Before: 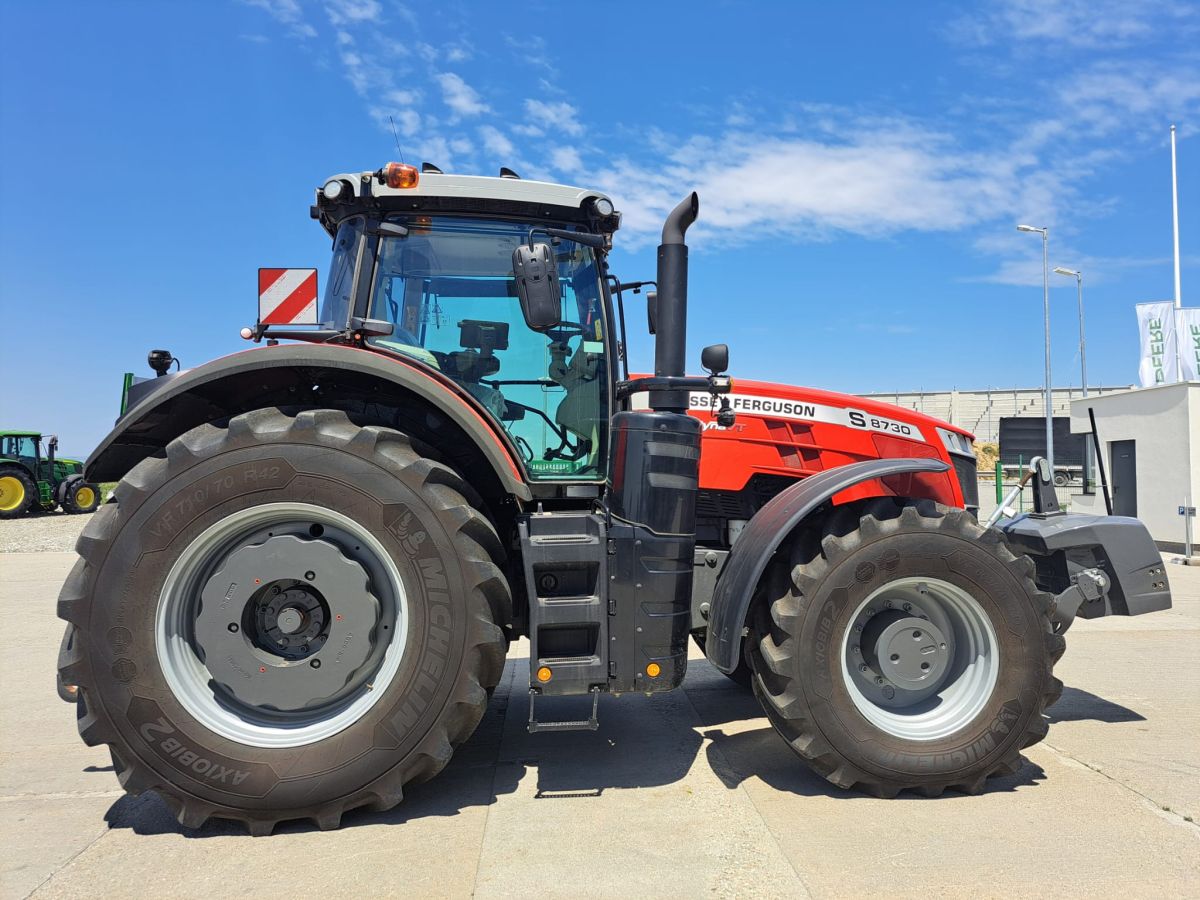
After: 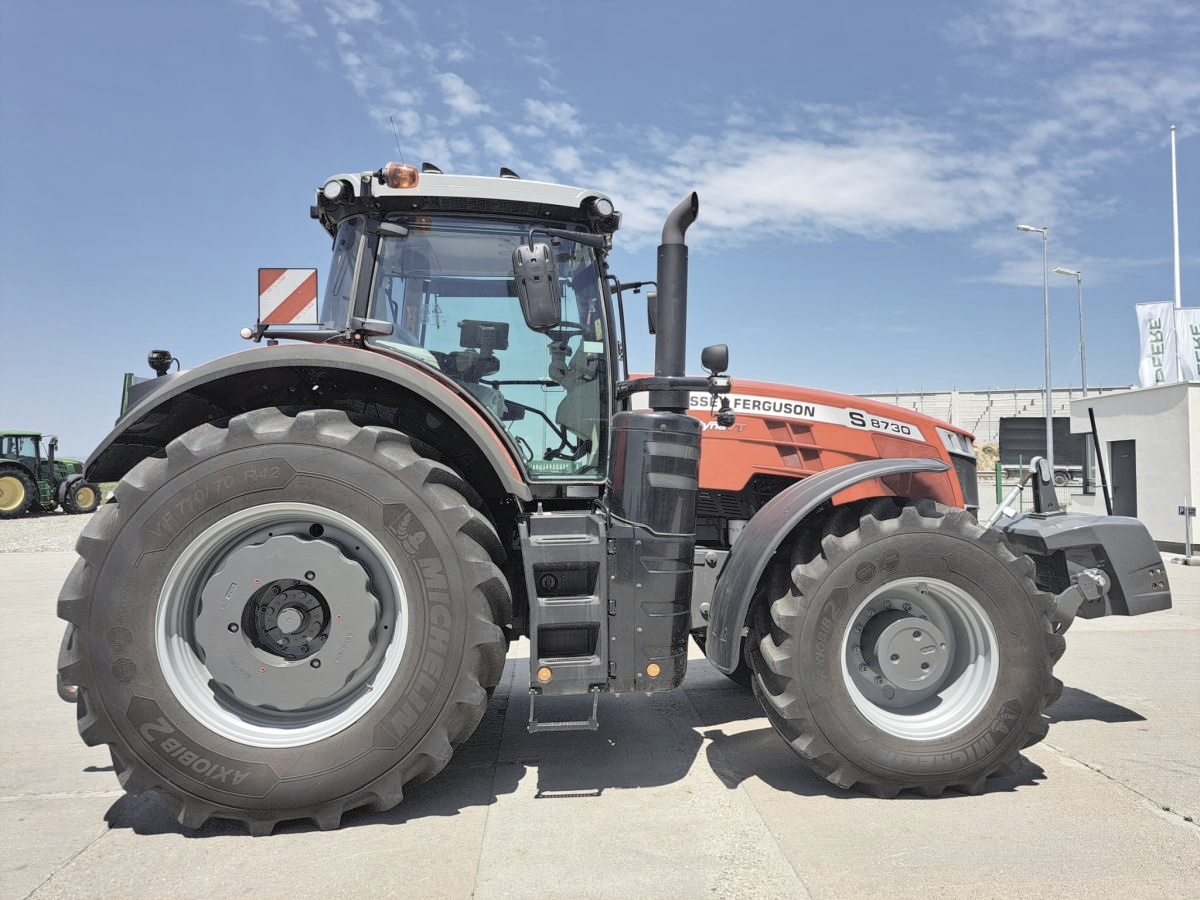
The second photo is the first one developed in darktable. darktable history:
shadows and highlights: soften with gaussian
contrast brightness saturation: brightness 0.18, saturation -0.5
